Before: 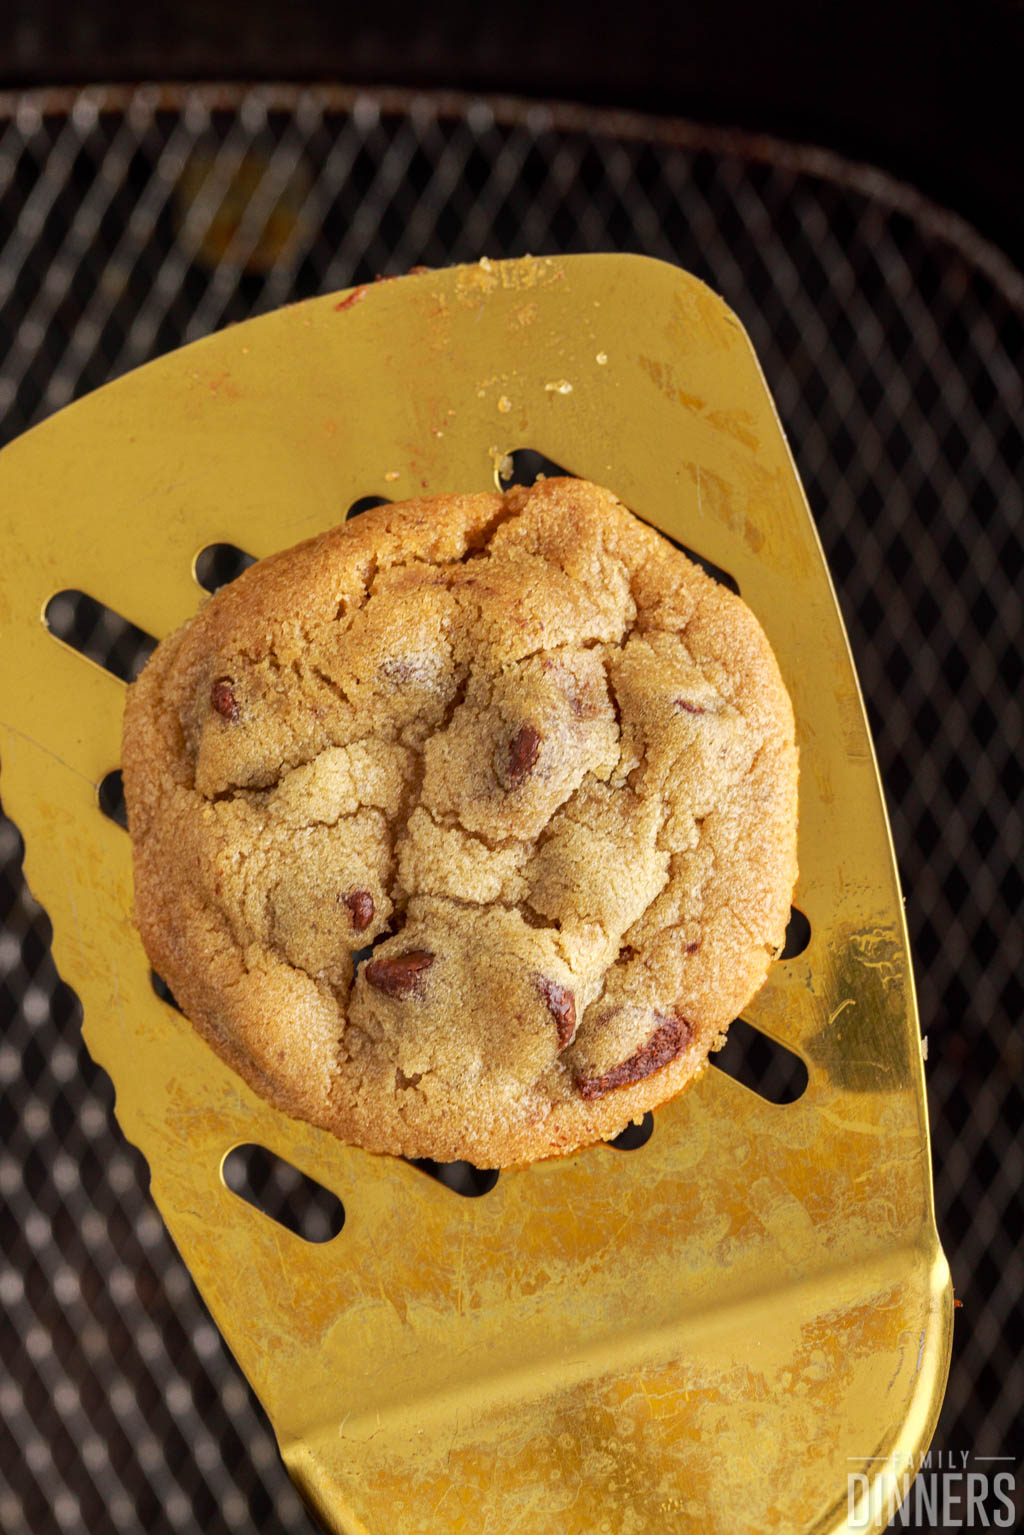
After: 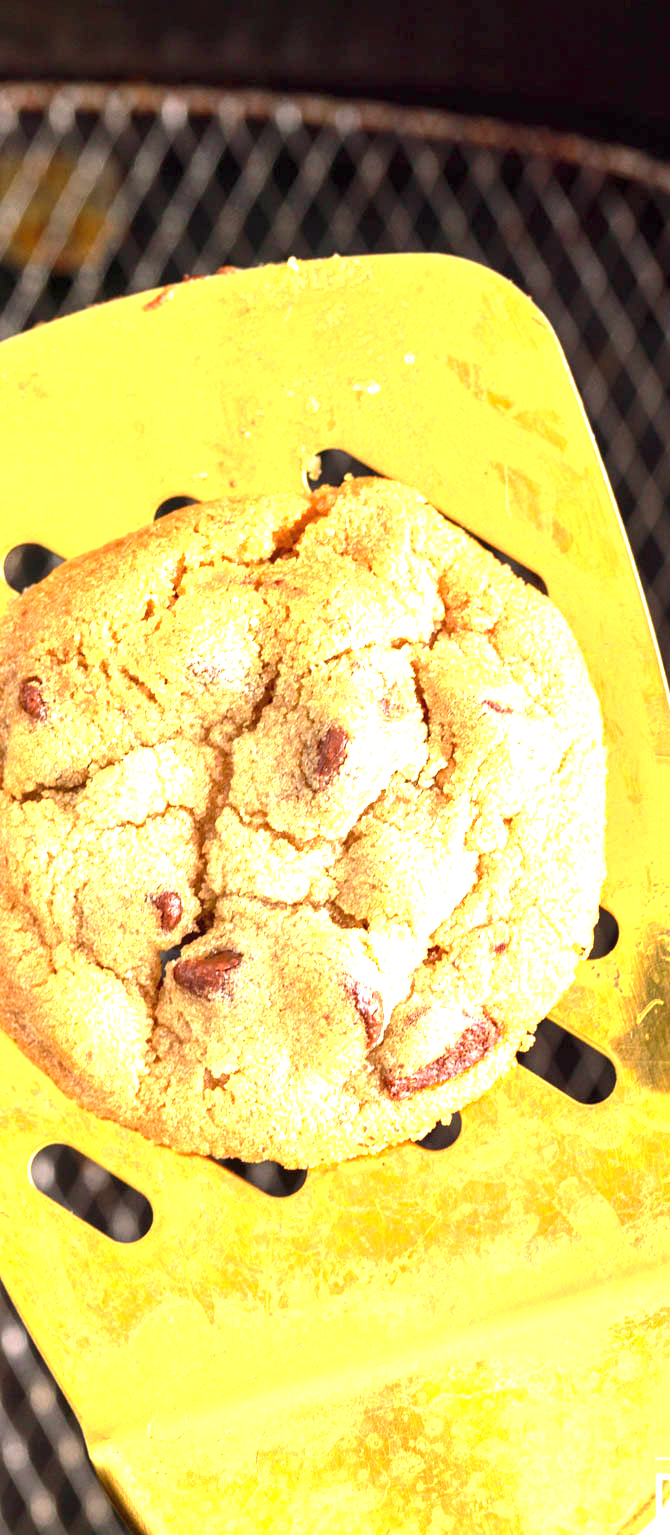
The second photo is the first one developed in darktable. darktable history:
exposure: black level correction 0, exposure 1.909 EV, compensate exposure bias true, compensate highlight preservation false
crop and rotate: left 18.847%, right 15.702%
